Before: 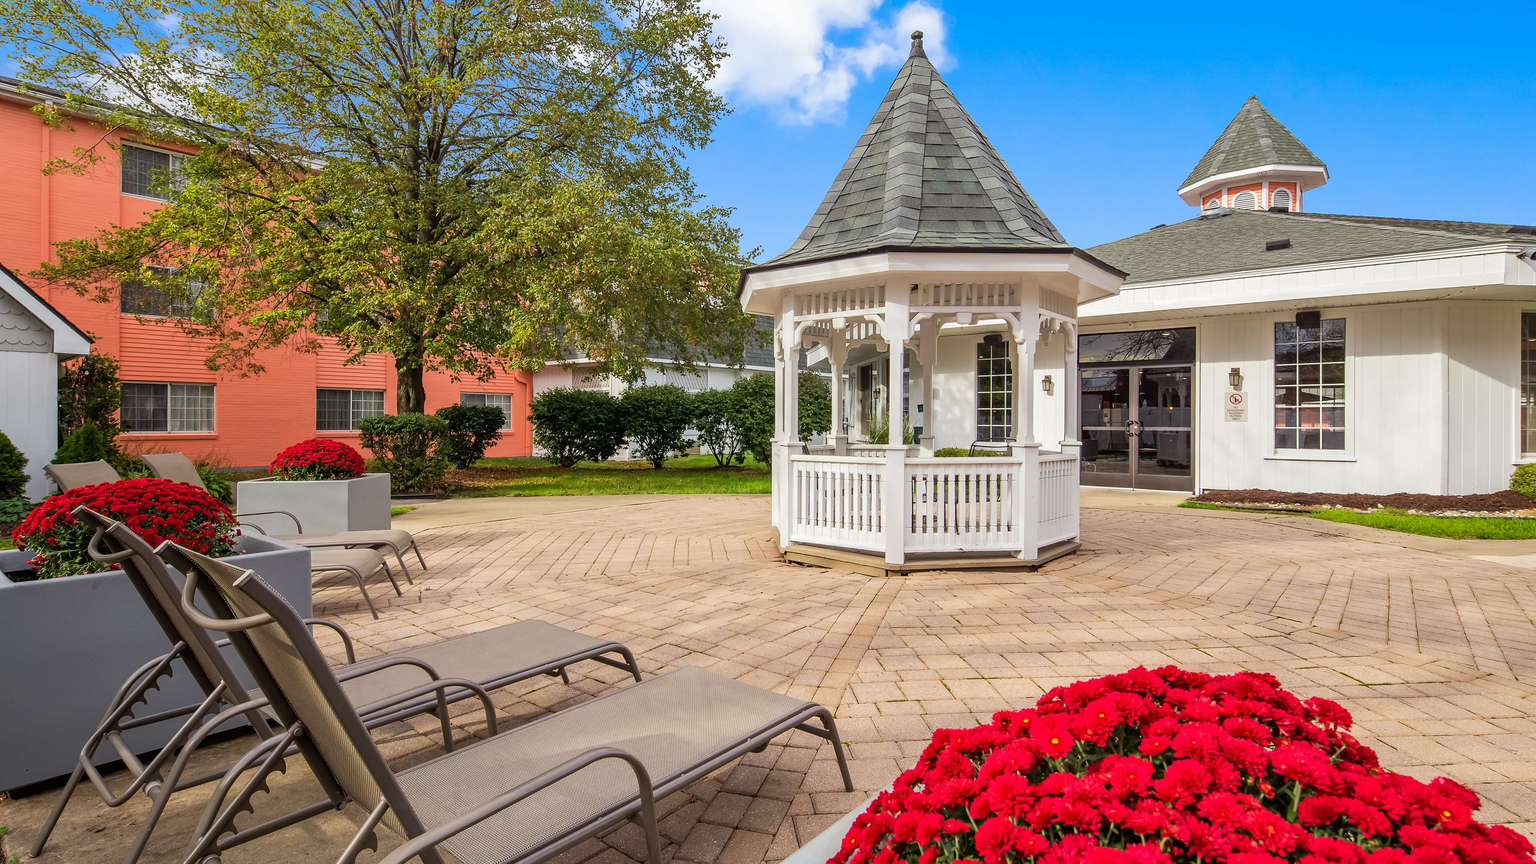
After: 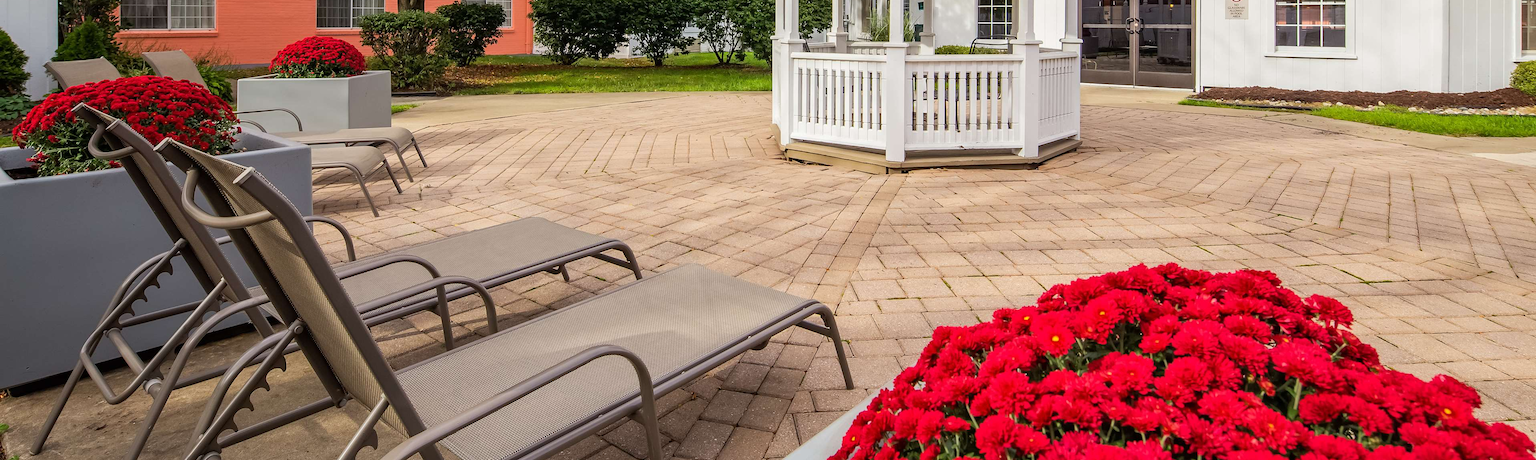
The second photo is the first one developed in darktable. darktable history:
crop and rotate: top 46.622%, right 0.016%
